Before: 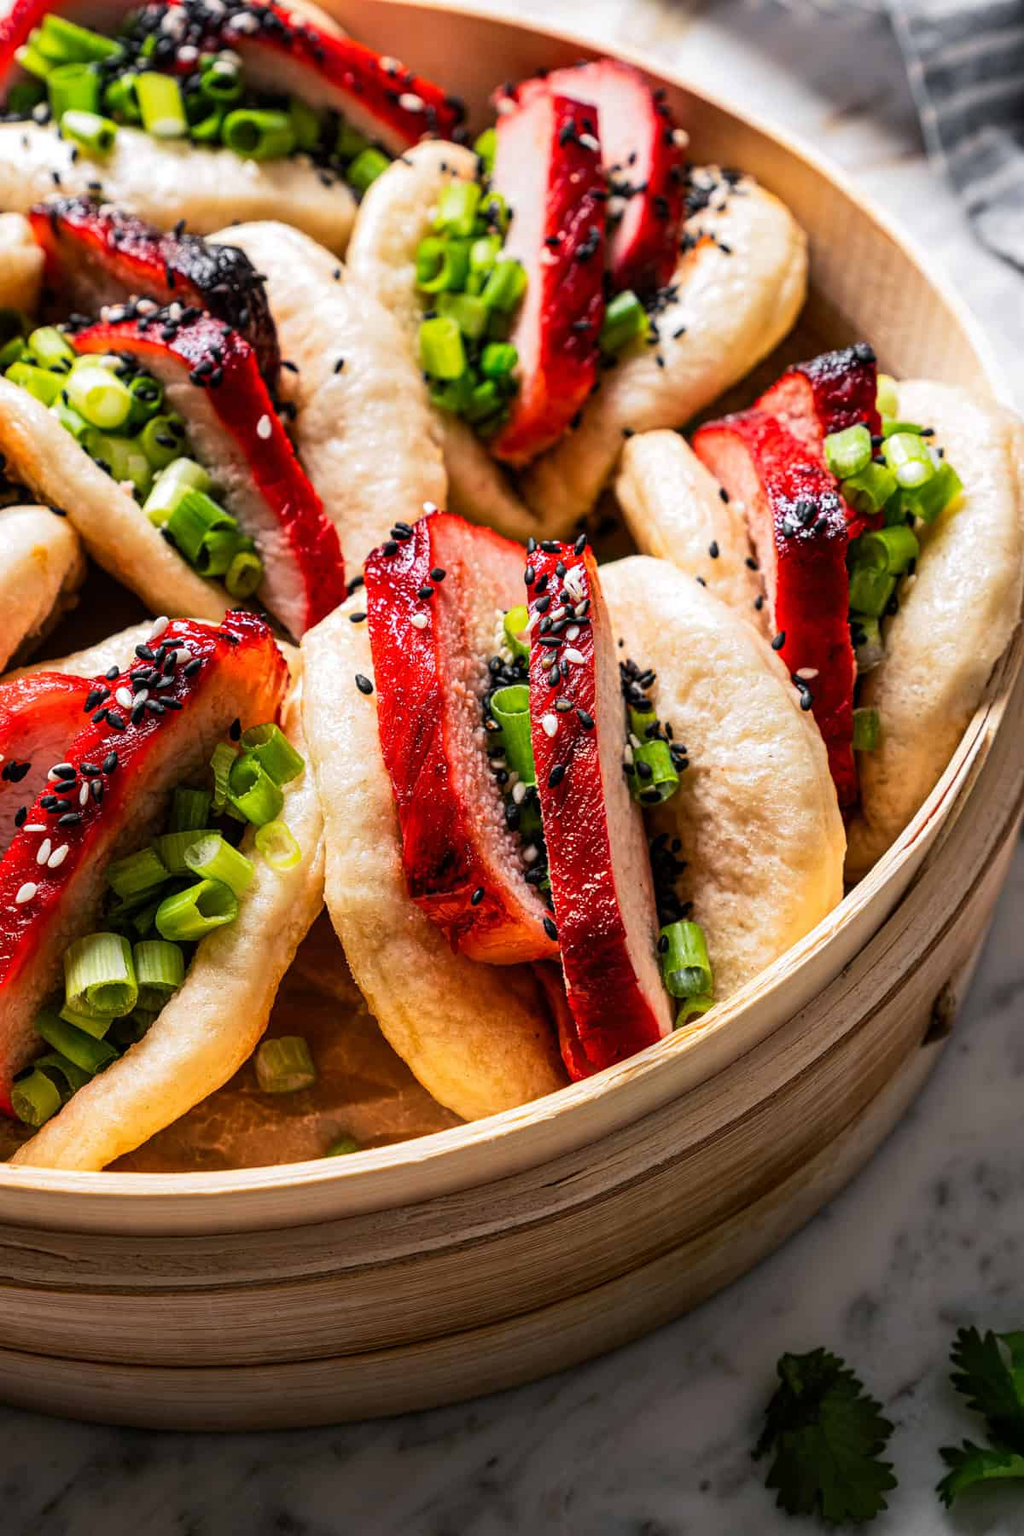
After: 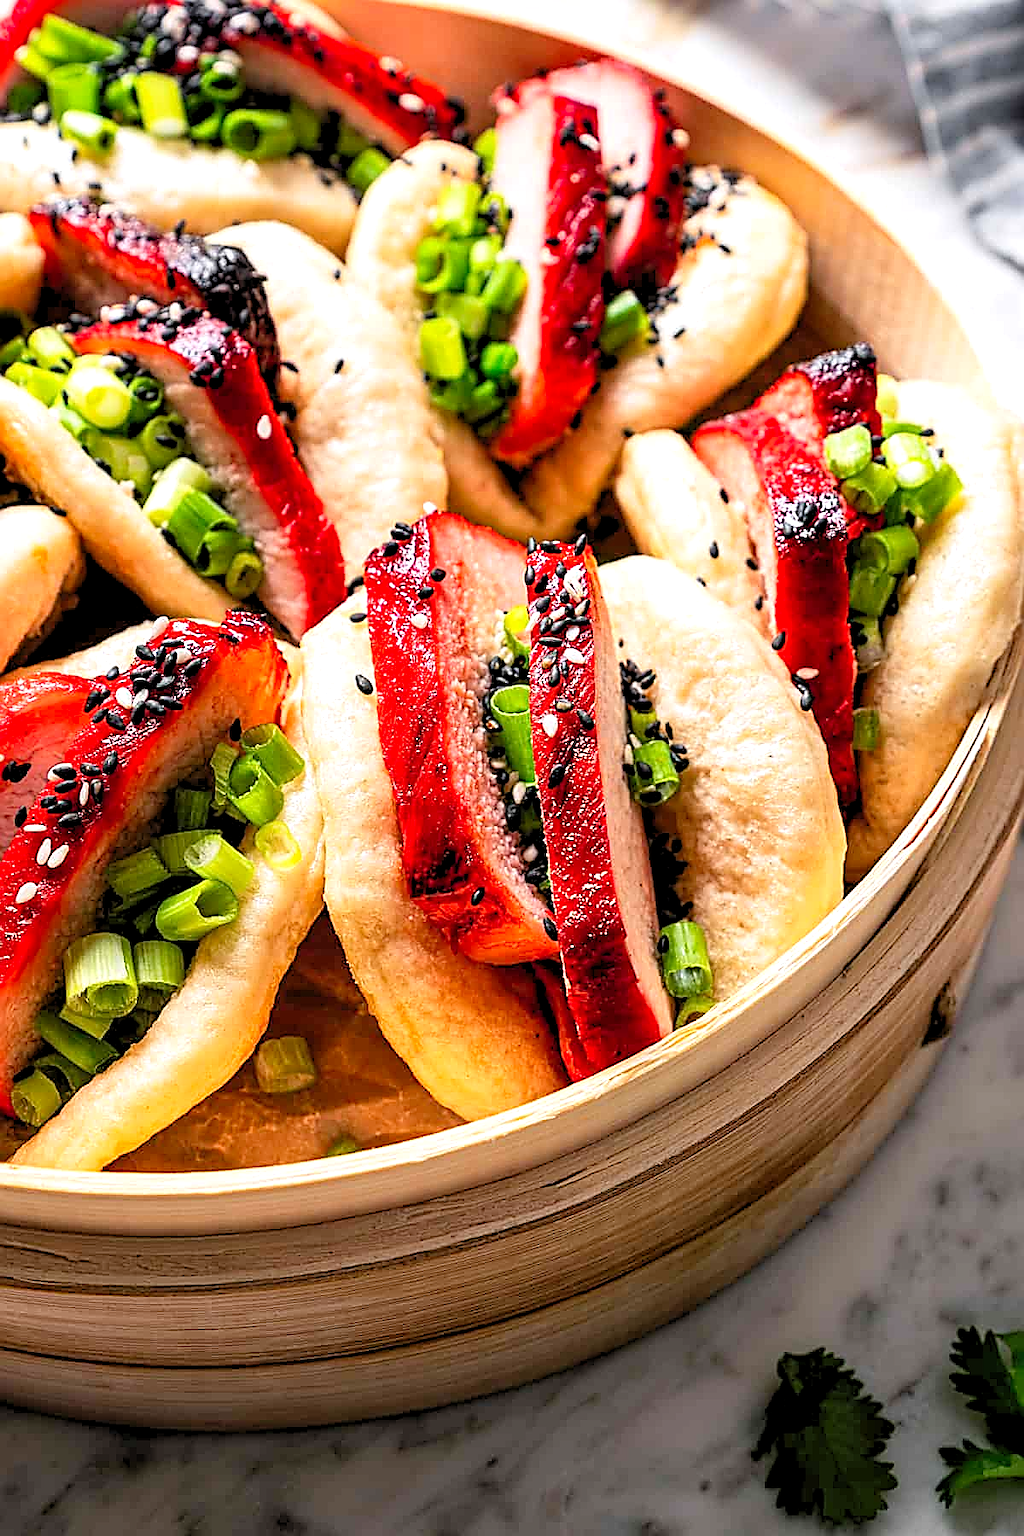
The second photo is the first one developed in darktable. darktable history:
sharpen: radius 1.728, amount 1.278
exposure: black level correction 0, exposure 0 EV, compensate exposure bias true, compensate highlight preservation false
levels: black 3.81%, levels [0.044, 0.416, 0.908]
